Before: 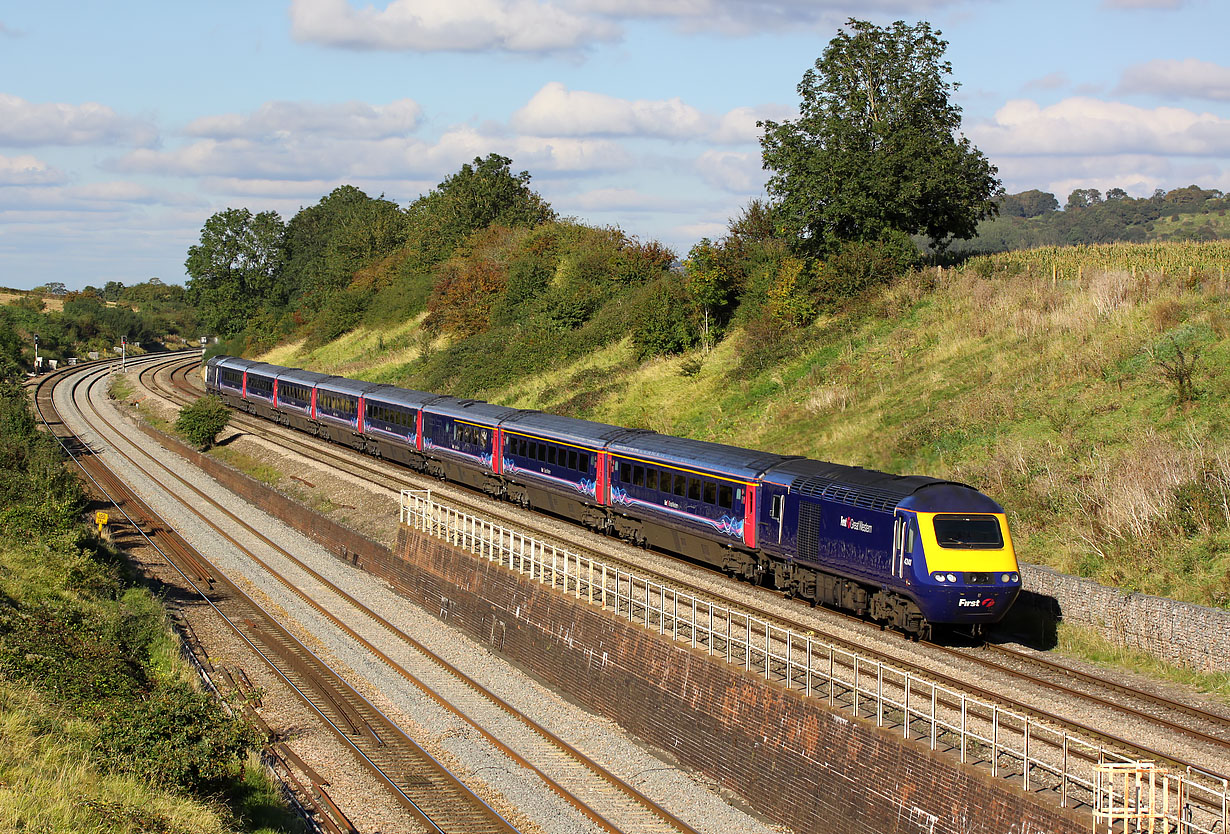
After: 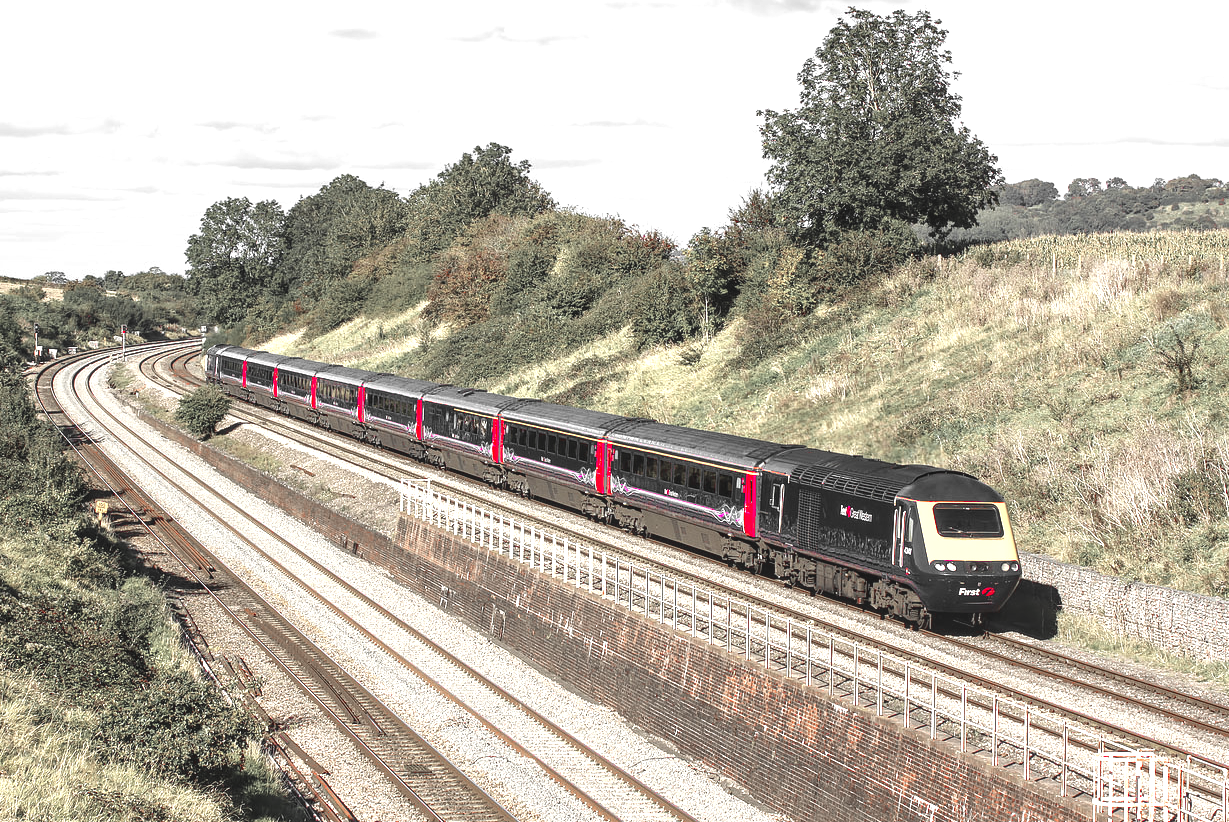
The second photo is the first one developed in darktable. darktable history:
crop: top 1.326%, right 0.04%
local contrast: on, module defaults
exposure: black level correction -0.005, exposure 1.008 EV, compensate highlight preservation false
color zones: curves: ch1 [(0, 0.831) (0.08, 0.771) (0.157, 0.268) (0.241, 0.207) (0.562, -0.005) (0.714, -0.013) (0.876, 0.01) (1, 0.831)]
